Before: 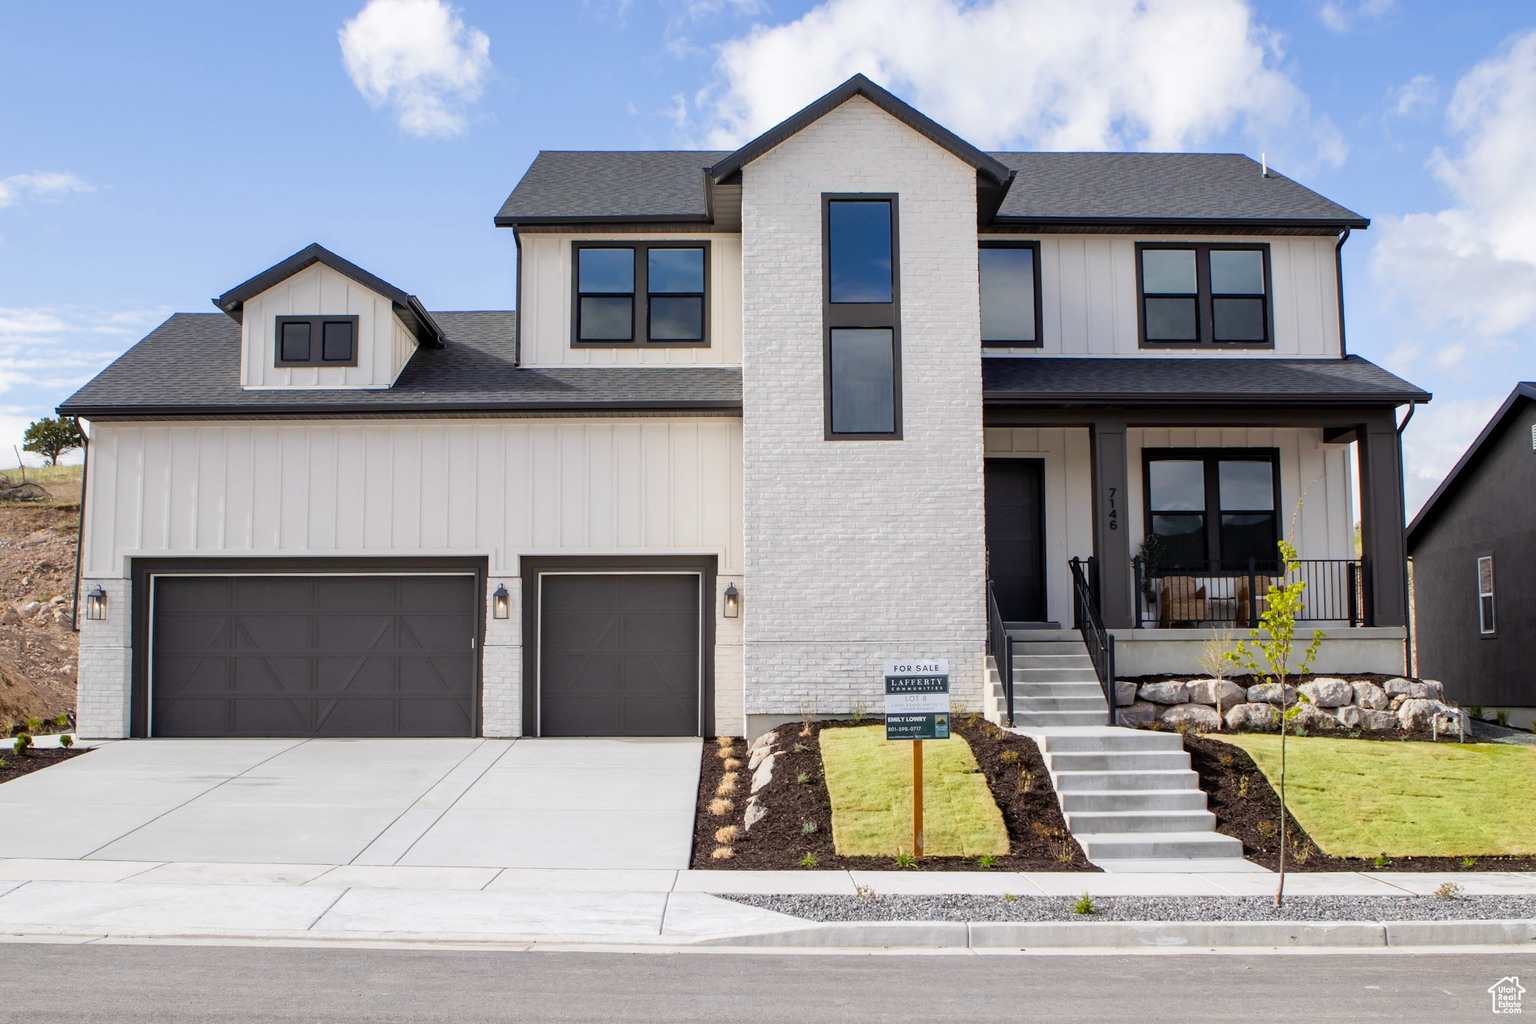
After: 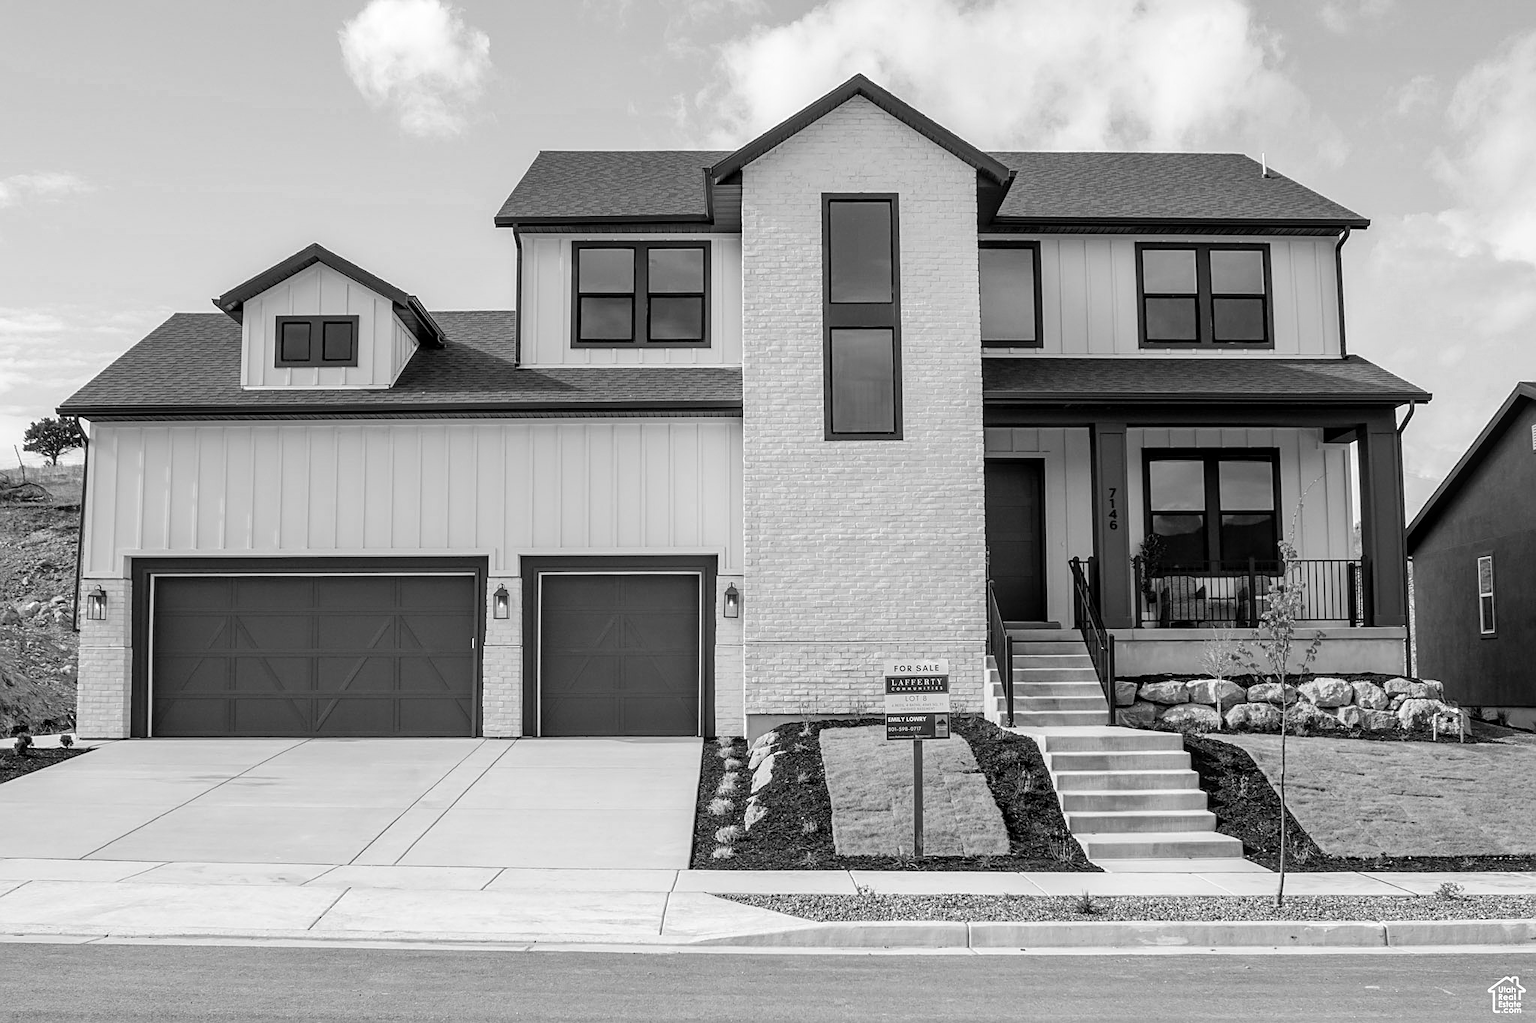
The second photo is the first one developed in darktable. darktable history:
color balance rgb: perceptual saturation grading › global saturation 30.076%
sharpen: on, module defaults
local contrast: on, module defaults
color calibration: output gray [0.253, 0.26, 0.487, 0], illuminant as shot in camera, x 0.358, y 0.373, temperature 4628.91 K
